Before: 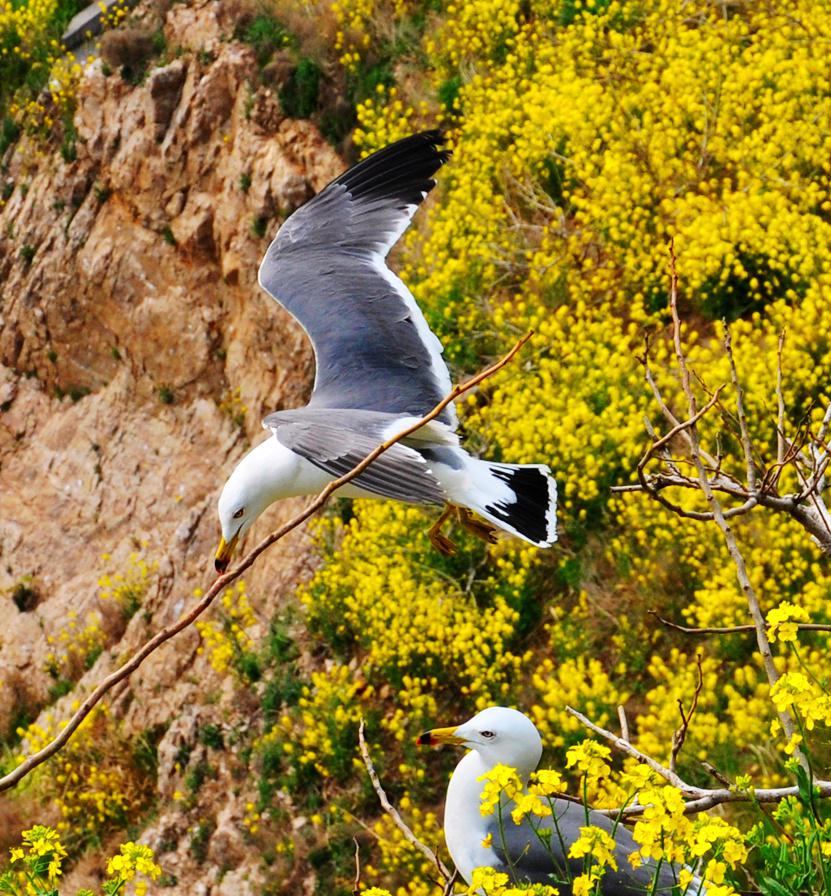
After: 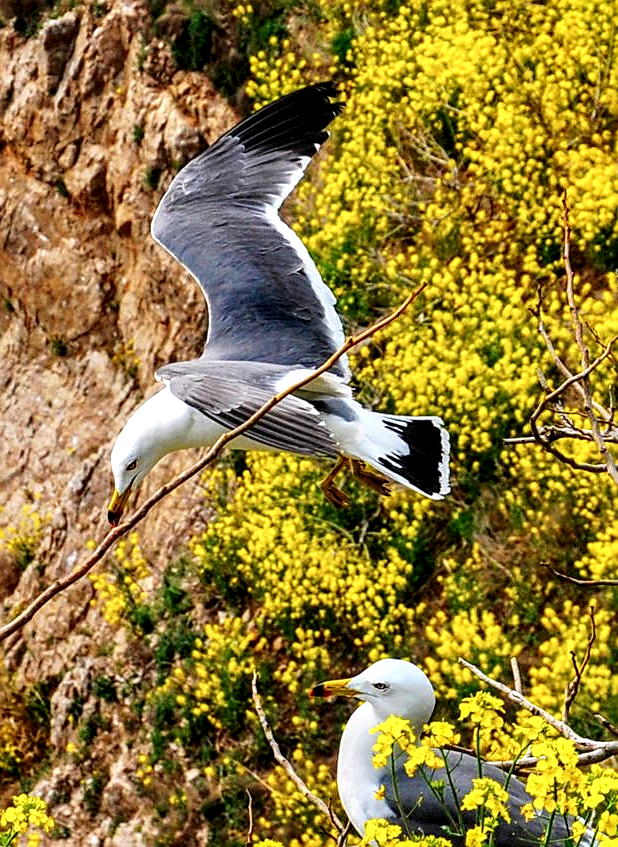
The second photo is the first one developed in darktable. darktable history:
crop and rotate: left 12.973%, top 5.368%, right 12.541%
sharpen: on, module defaults
local contrast: highlights 60%, shadows 63%, detail 160%
shadows and highlights: shadows 31.74, highlights -32.78, soften with gaussian
